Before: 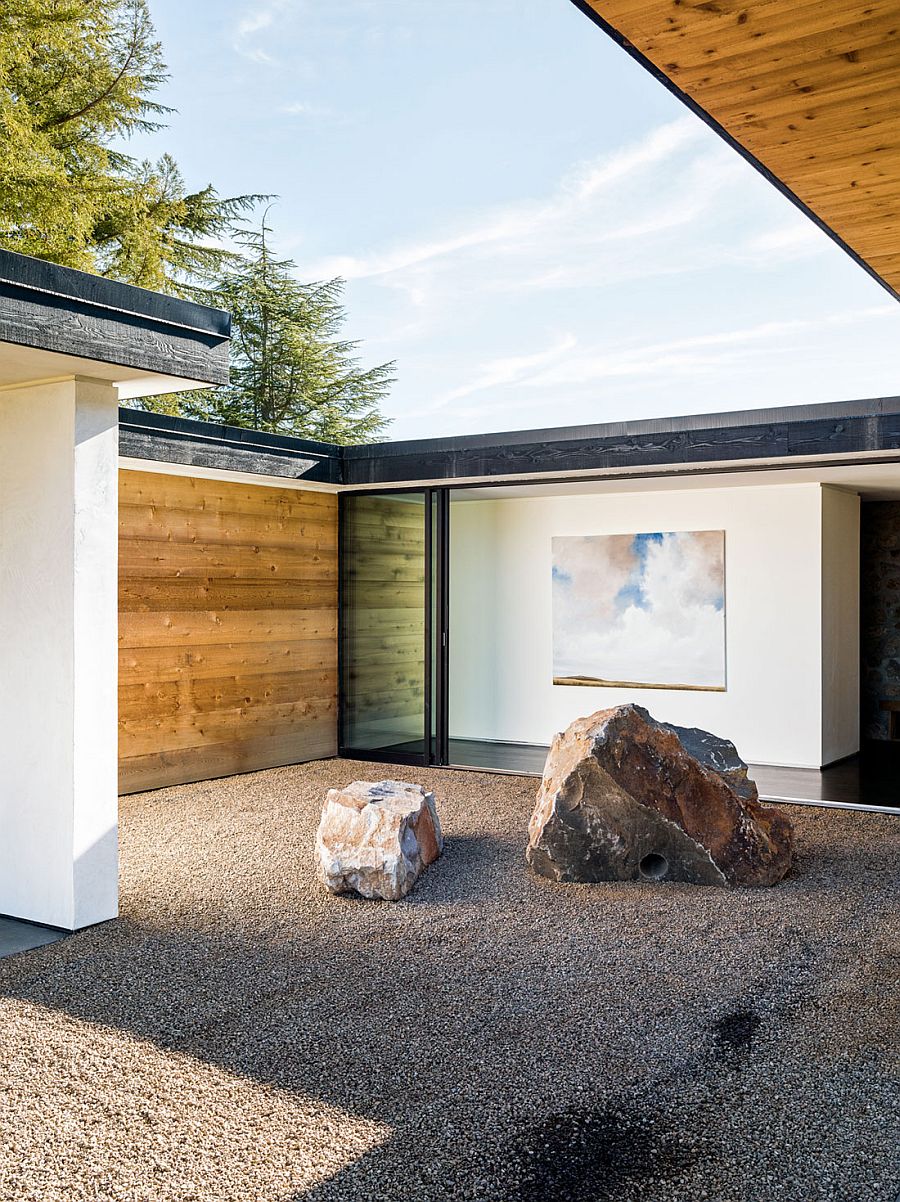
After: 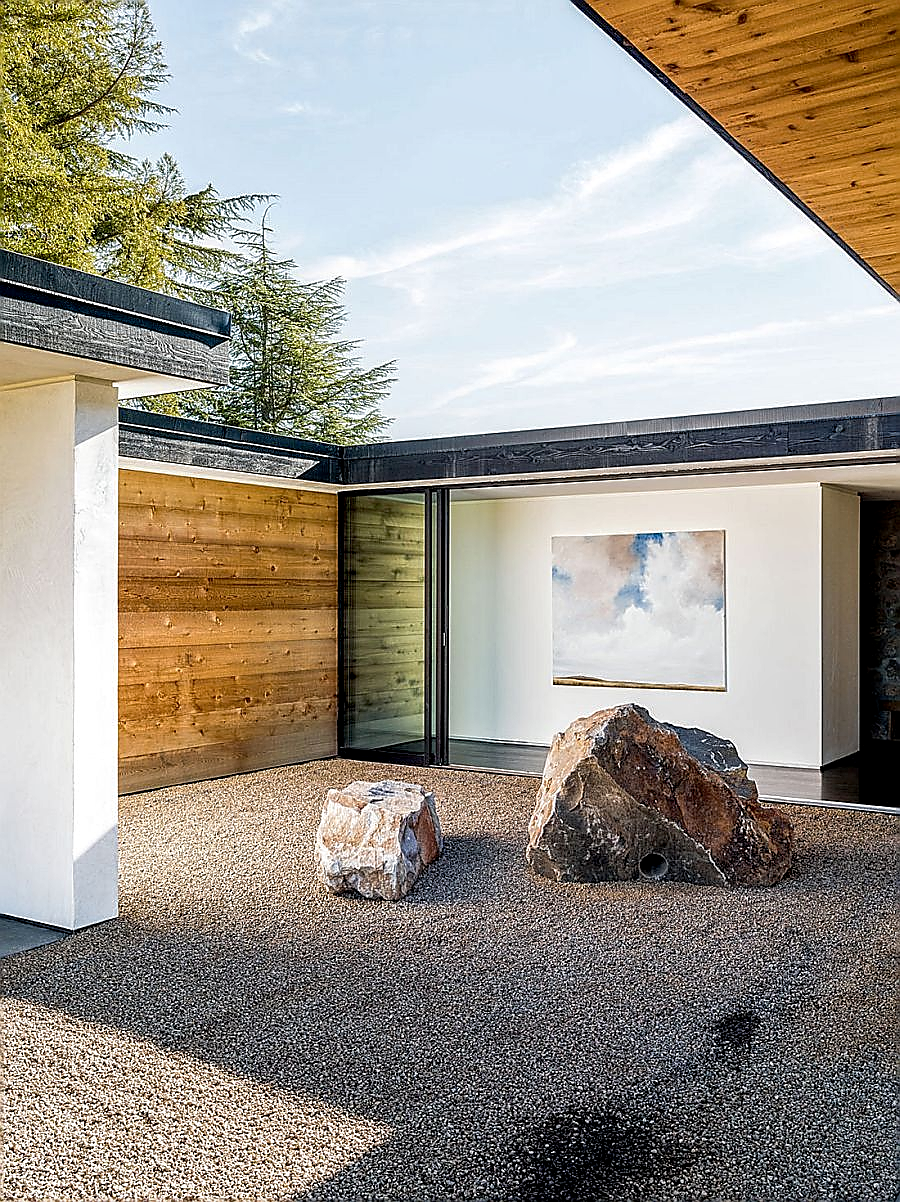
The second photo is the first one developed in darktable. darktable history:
exposure: black level correction 0.005, exposure 0.003 EV, compensate exposure bias true, compensate highlight preservation false
local contrast: detail 130%
sharpen: radius 1.372, amount 1.251, threshold 0.657
